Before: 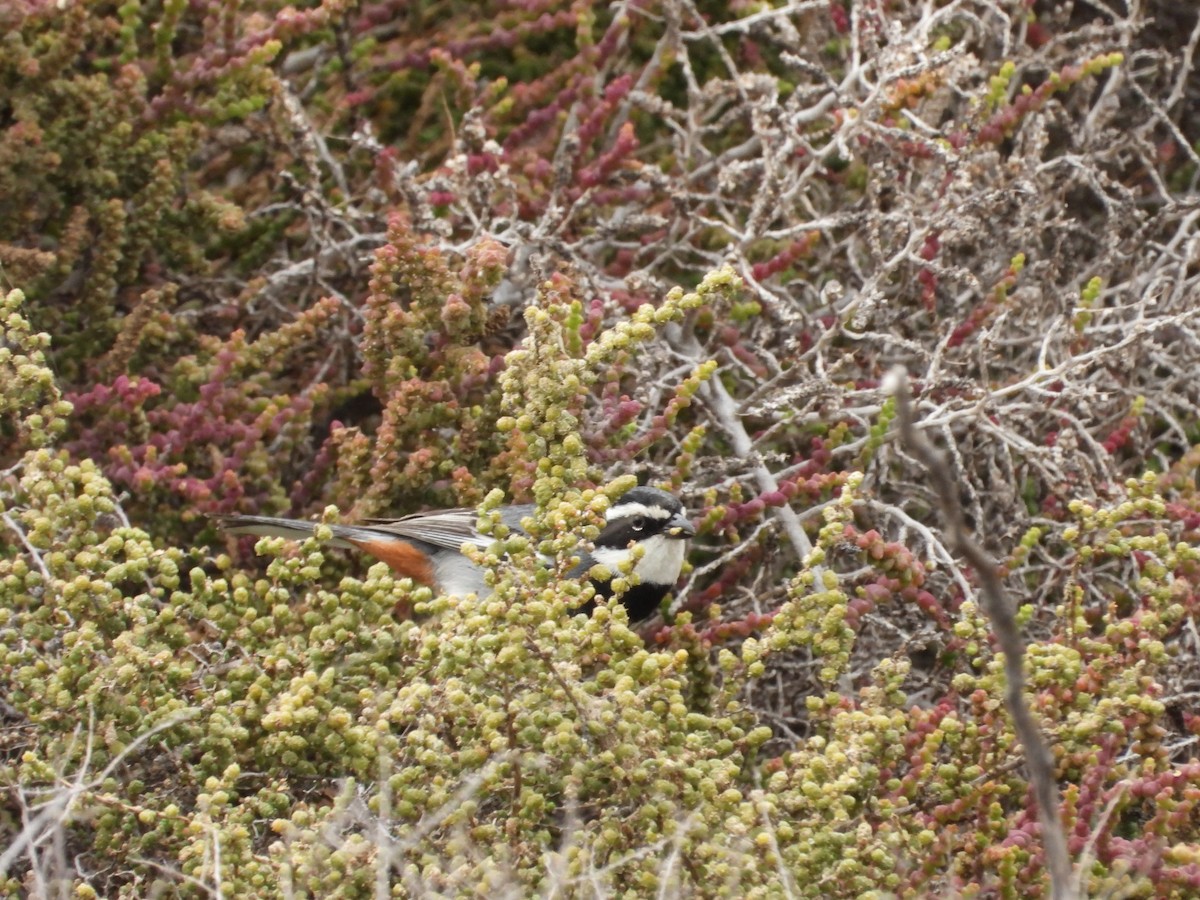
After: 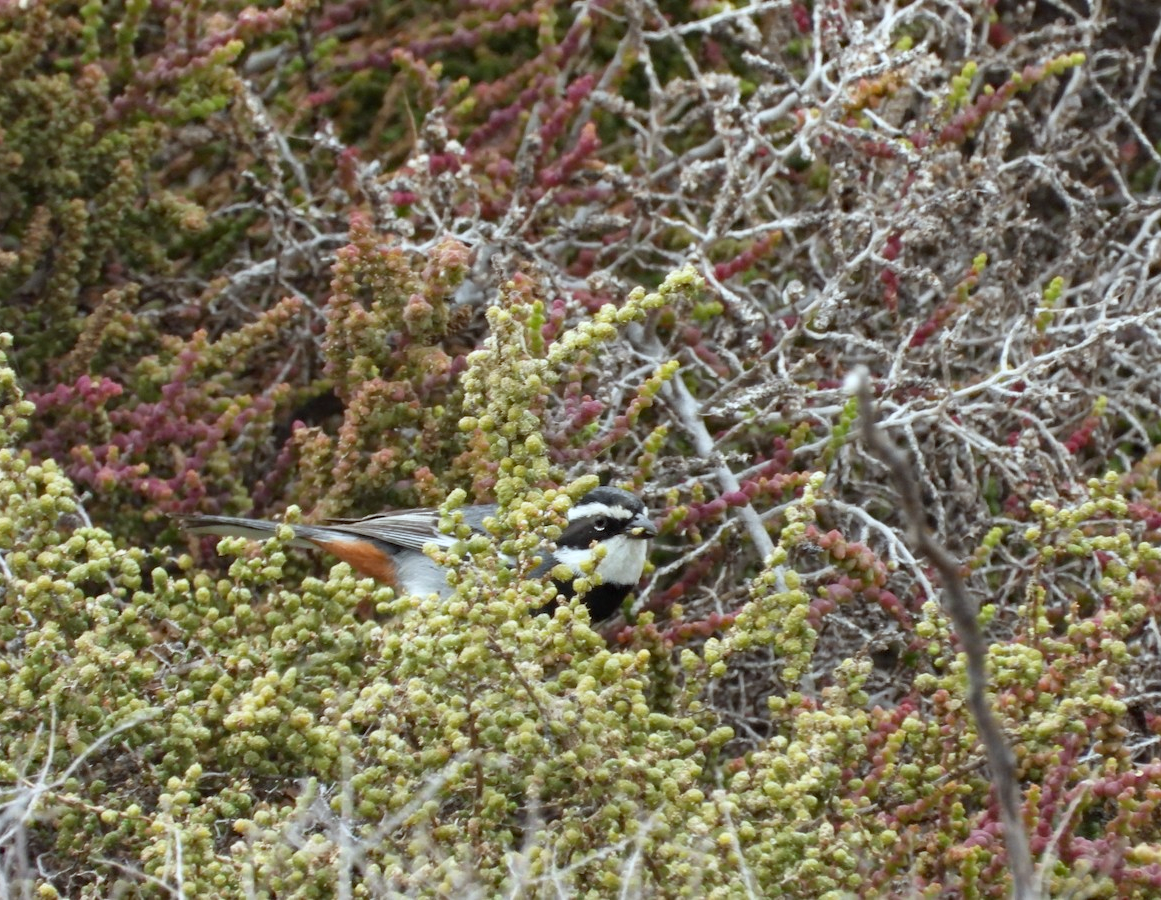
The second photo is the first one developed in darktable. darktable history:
crop and rotate: left 3.238%
haze removal: compatibility mode true, adaptive false
shadows and highlights: shadows 0, highlights 40
white balance: red 0.925, blue 1.046
